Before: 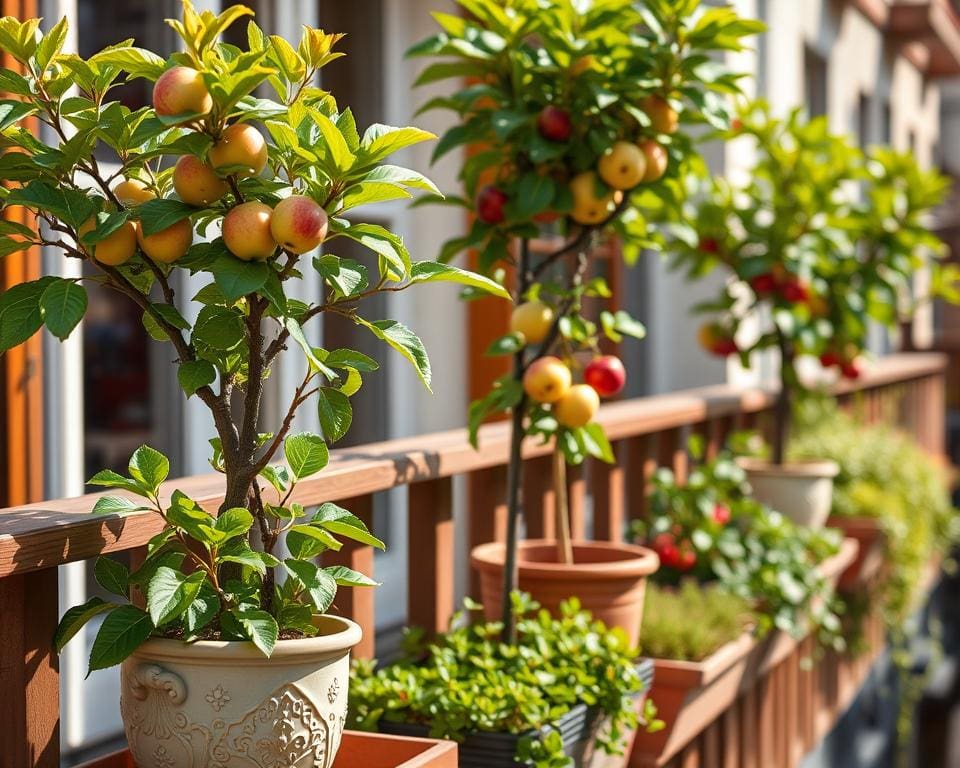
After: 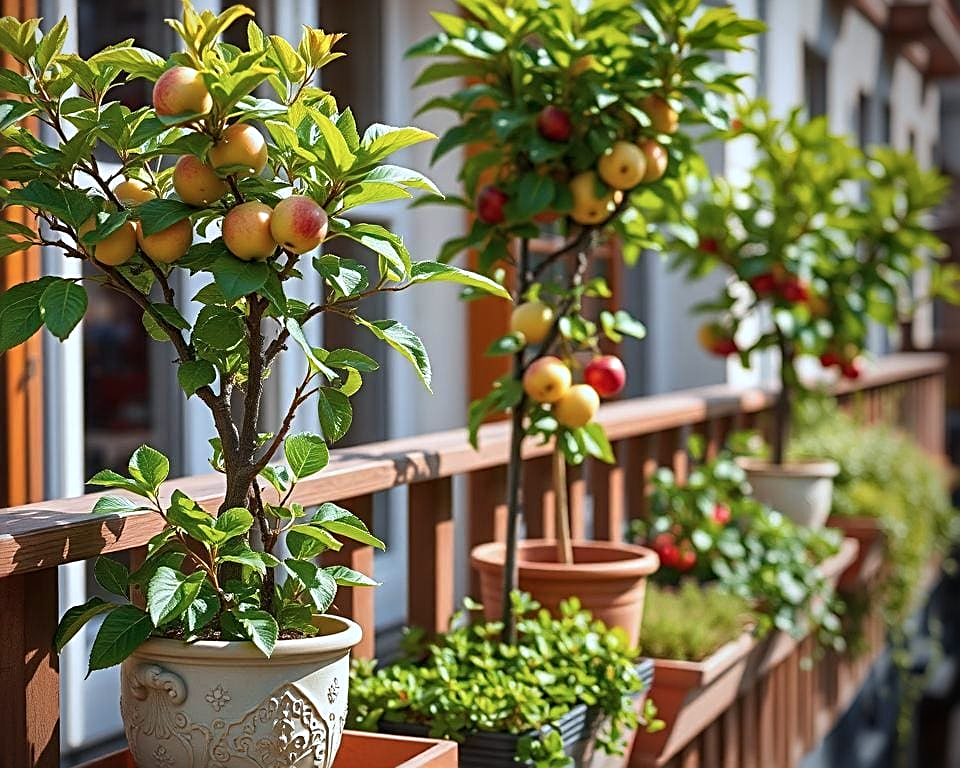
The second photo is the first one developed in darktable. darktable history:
color calibration: illuminant as shot in camera, x 0.369, y 0.376, temperature 4323.19 K
shadows and highlights: shadows 30.74, highlights -62.5, soften with gaussian
sharpen: radius 2.555, amount 0.648
vignetting: brightness -0.642, saturation -0.005, center (-0.147, 0.013)
